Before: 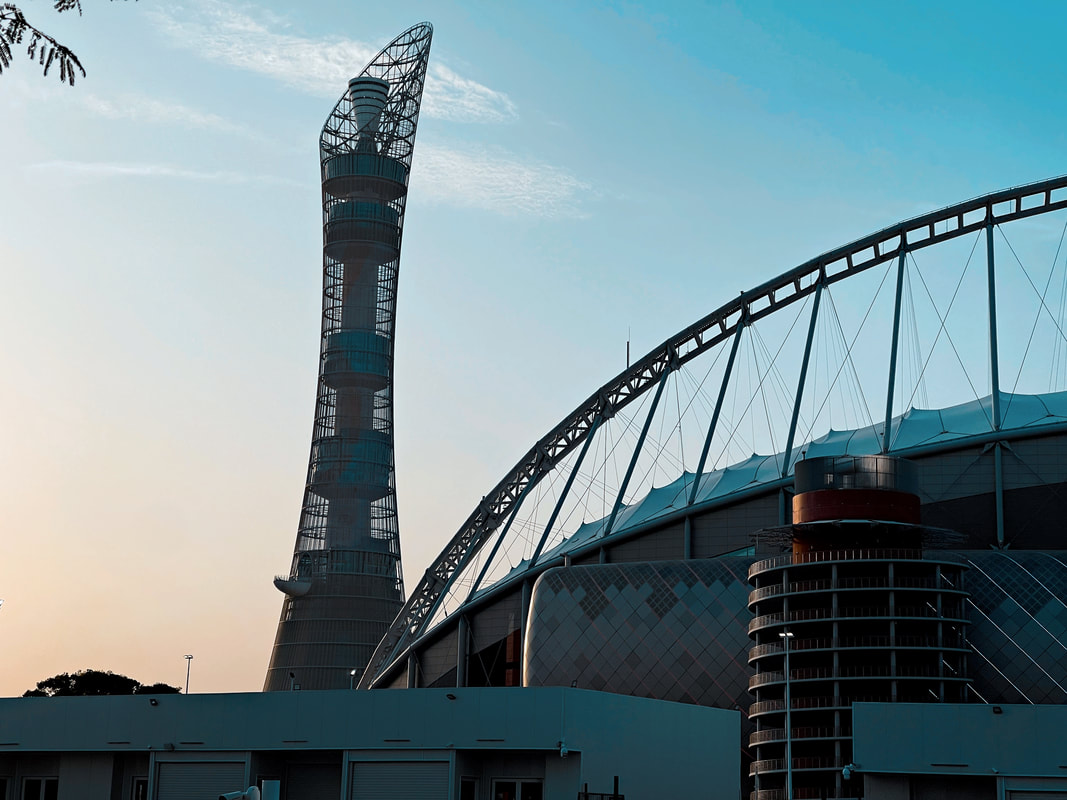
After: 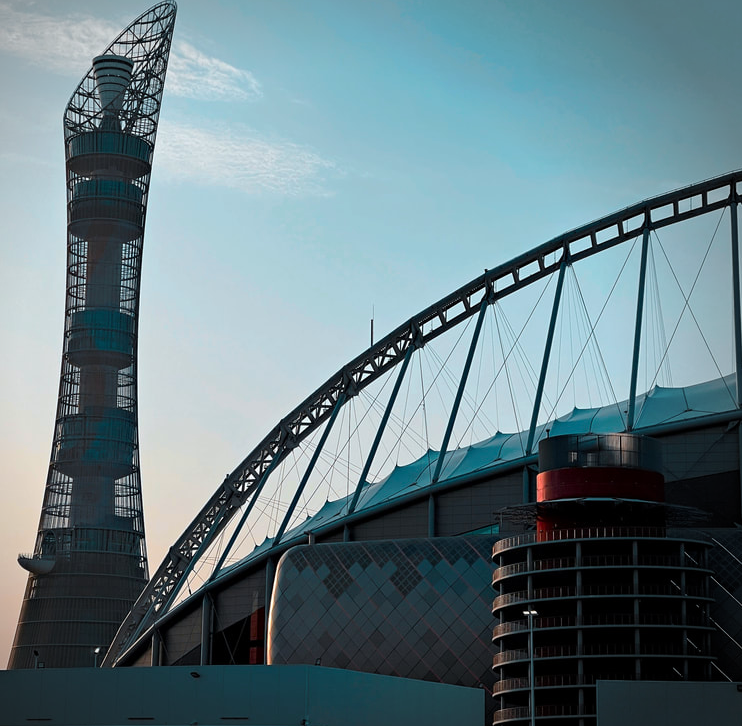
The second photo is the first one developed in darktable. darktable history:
crop and rotate: left 24.034%, top 2.838%, right 6.406%, bottom 6.299%
vignetting: center (-0.15, 0.013)
color zones: curves: ch1 [(0.24, 0.634) (0.75, 0.5)]; ch2 [(0.253, 0.437) (0.745, 0.491)], mix 102.12%
